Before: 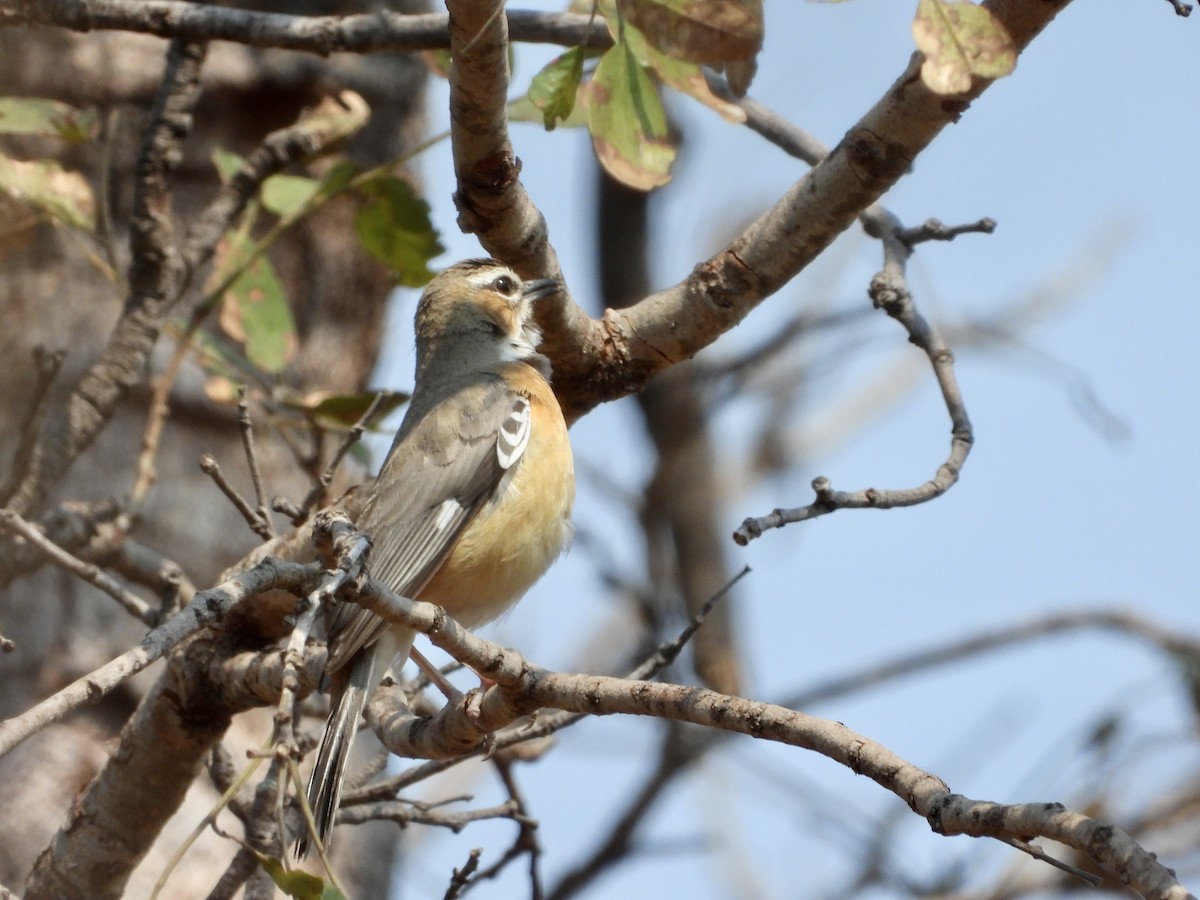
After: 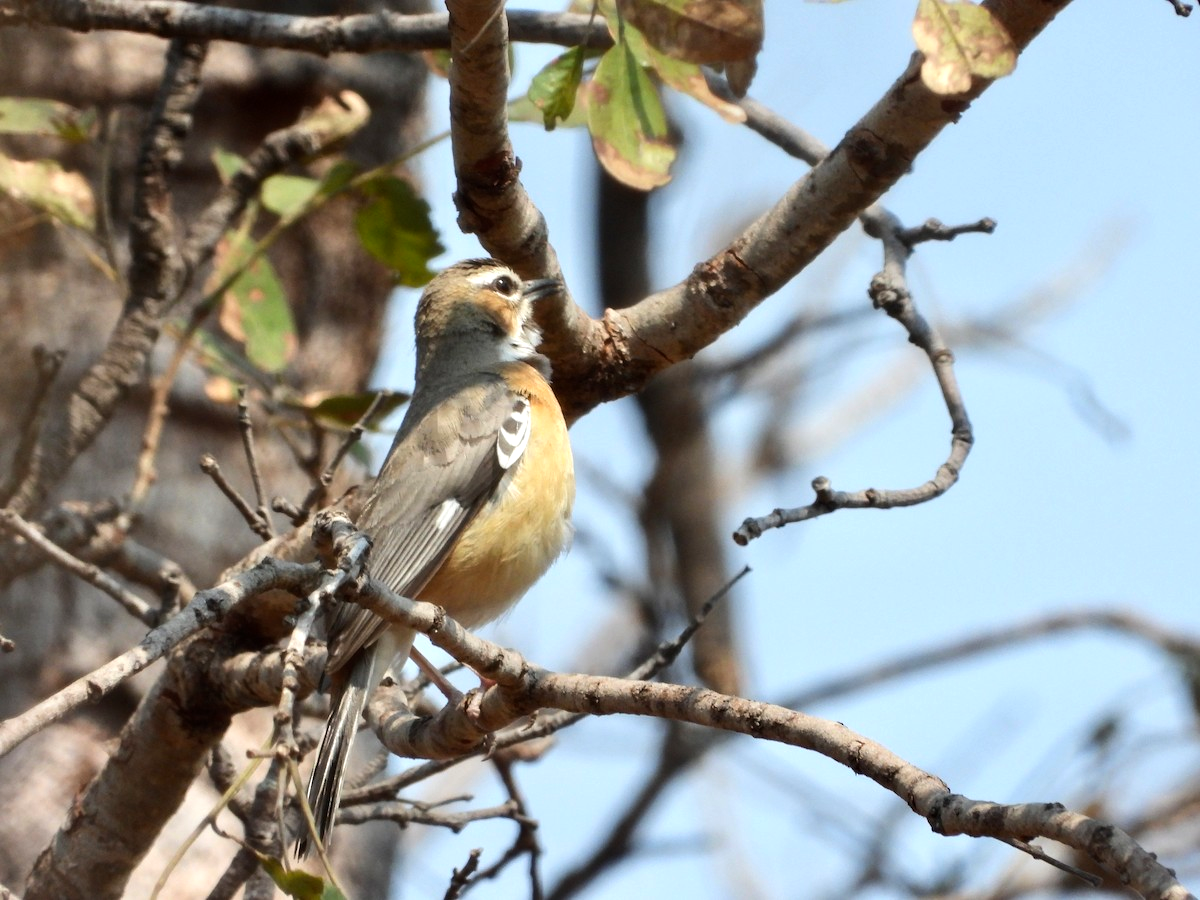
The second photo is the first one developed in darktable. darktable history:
exposure: exposure -0.021 EV, compensate highlight preservation false
tone equalizer: -8 EV -0.417 EV, -7 EV -0.389 EV, -6 EV -0.333 EV, -5 EV -0.222 EV, -3 EV 0.222 EV, -2 EV 0.333 EV, -1 EV 0.389 EV, +0 EV 0.417 EV, edges refinement/feathering 500, mask exposure compensation -1.57 EV, preserve details no
